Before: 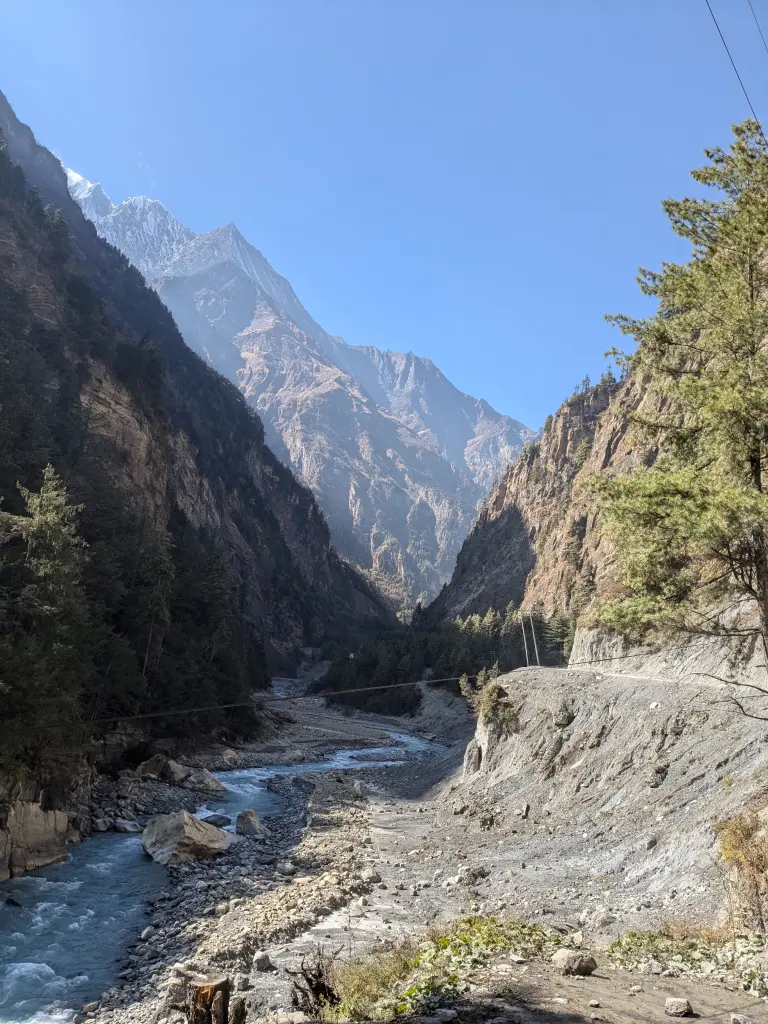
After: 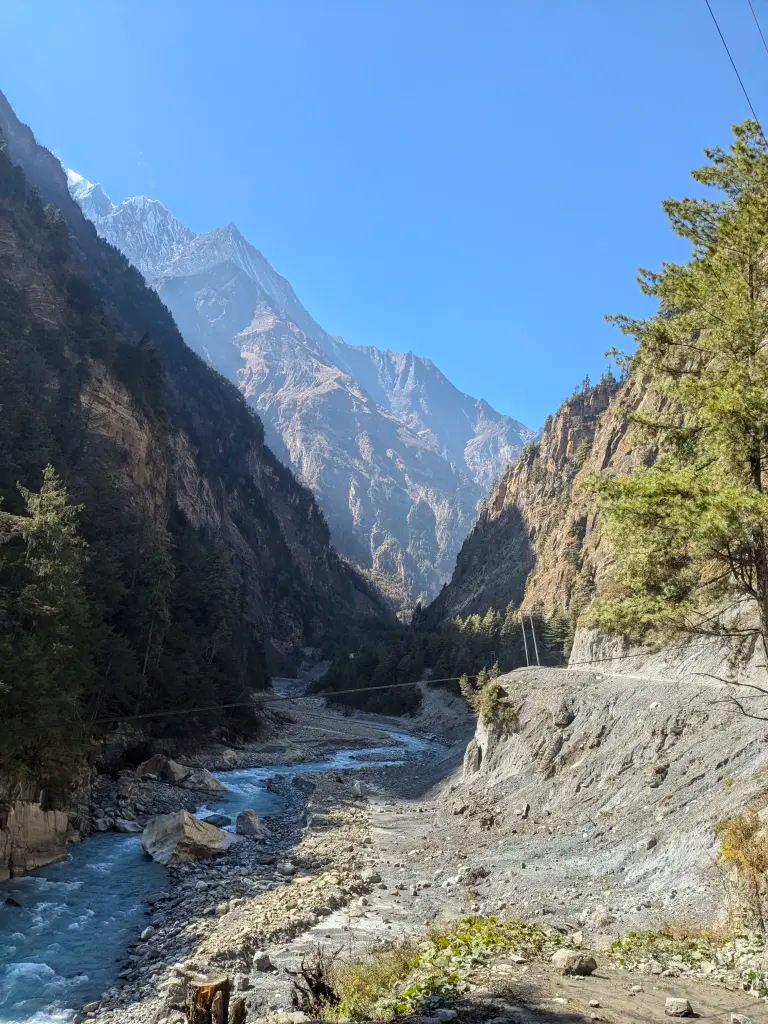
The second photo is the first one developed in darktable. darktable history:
white balance: red 0.978, blue 0.999
color balance rgb: perceptual saturation grading › global saturation 20%, global vibrance 20%
